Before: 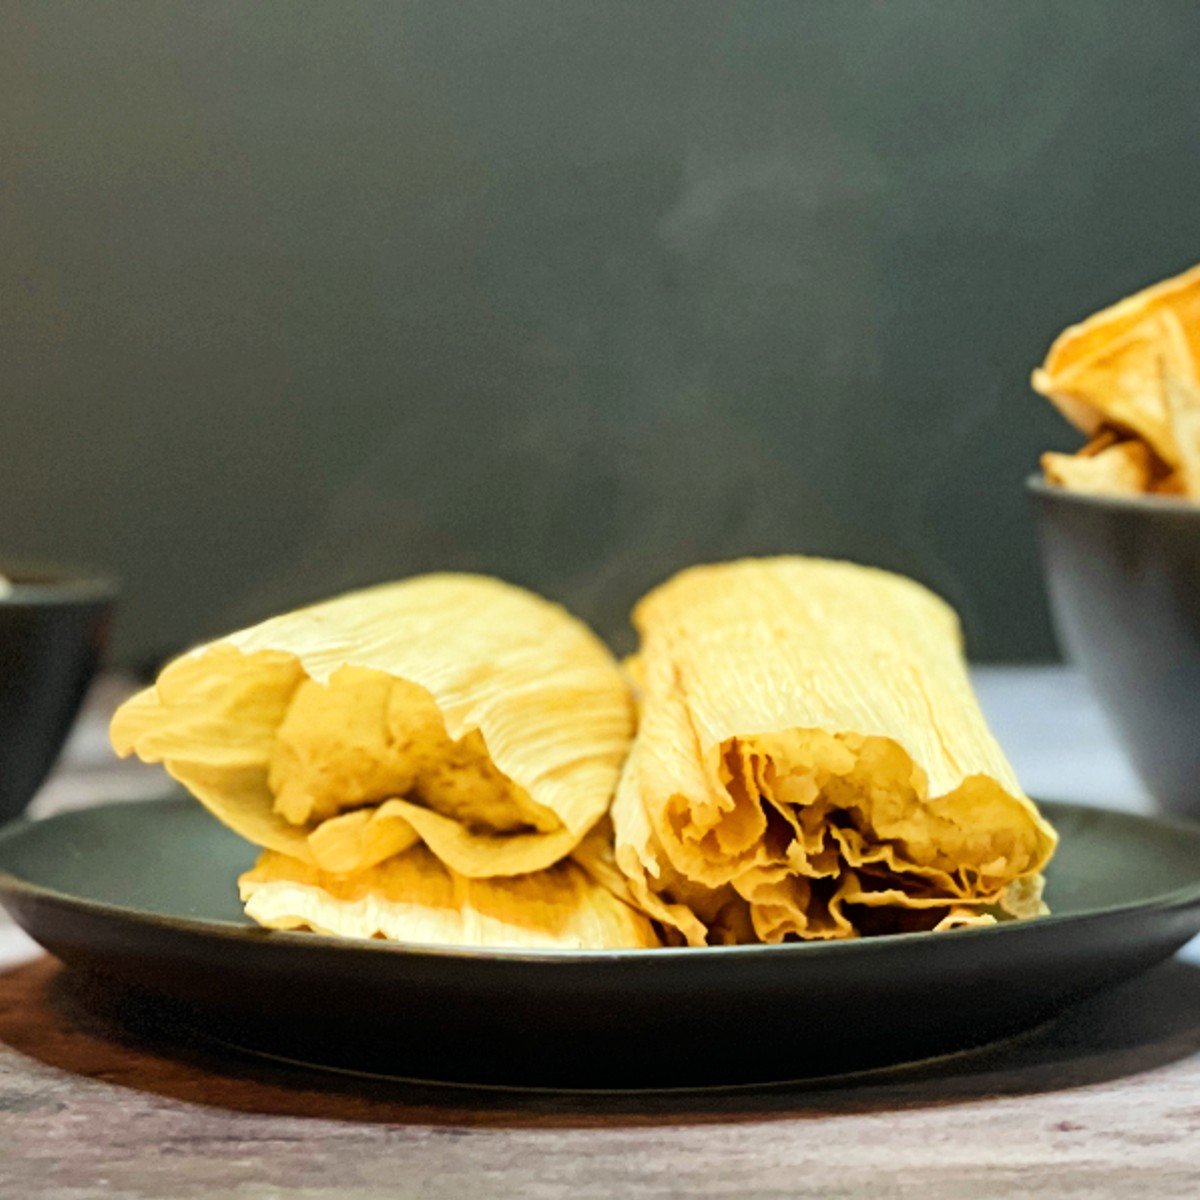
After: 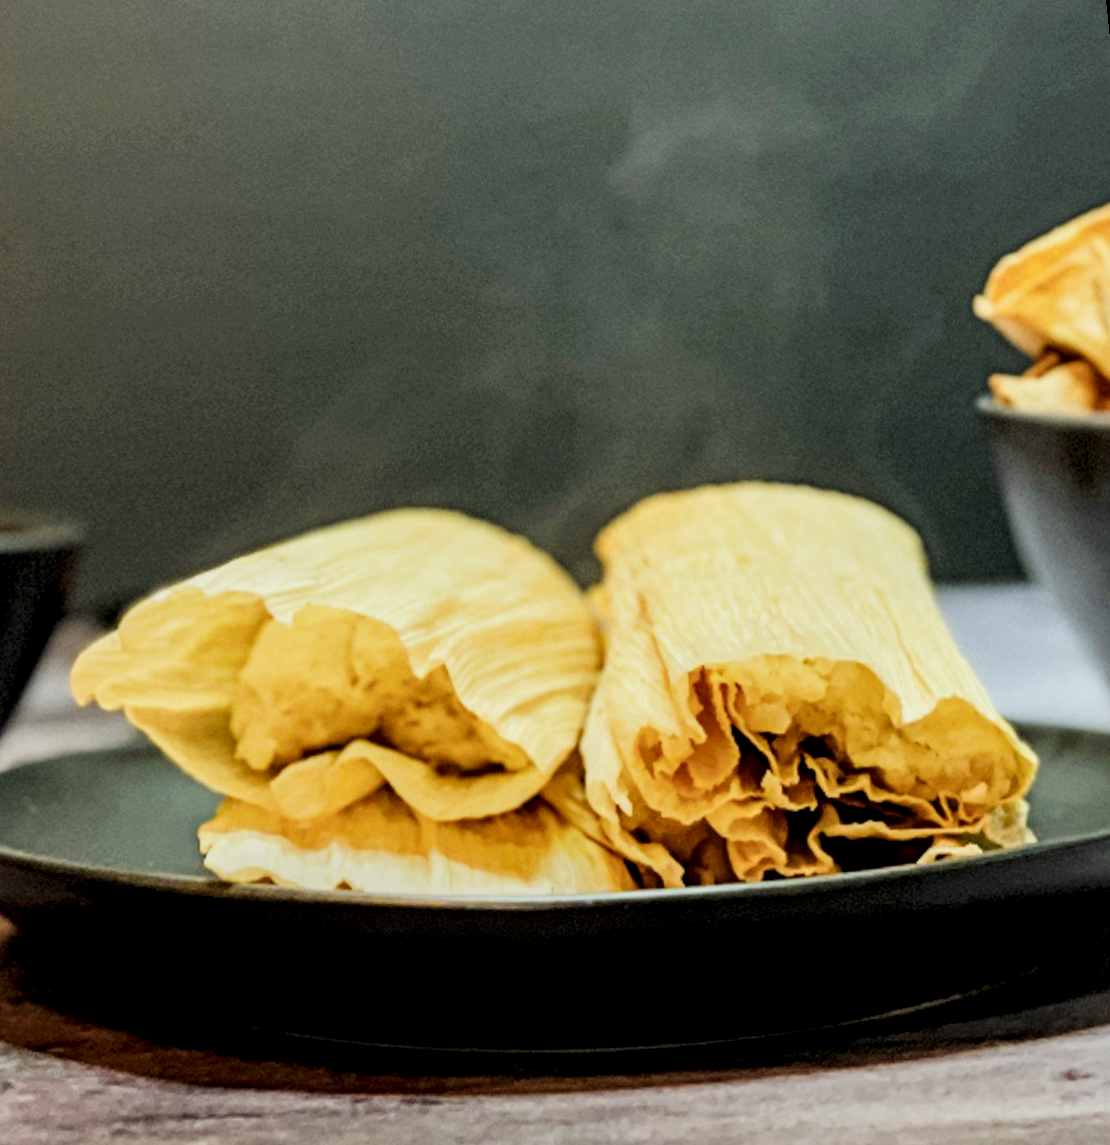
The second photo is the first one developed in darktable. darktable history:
filmic rgb: black relative exposure -7.65 EV, white relative exposure 4.56 EV, hardness 3.61
local contrast: highlights 60%, shadows 60%, detail 160%
rotate and perspective: rotation -1.68°, lens shift (vertical) -0.146, crop left 0.049, crop right 0.912, crop top 0.032, crop bottom 0.96
